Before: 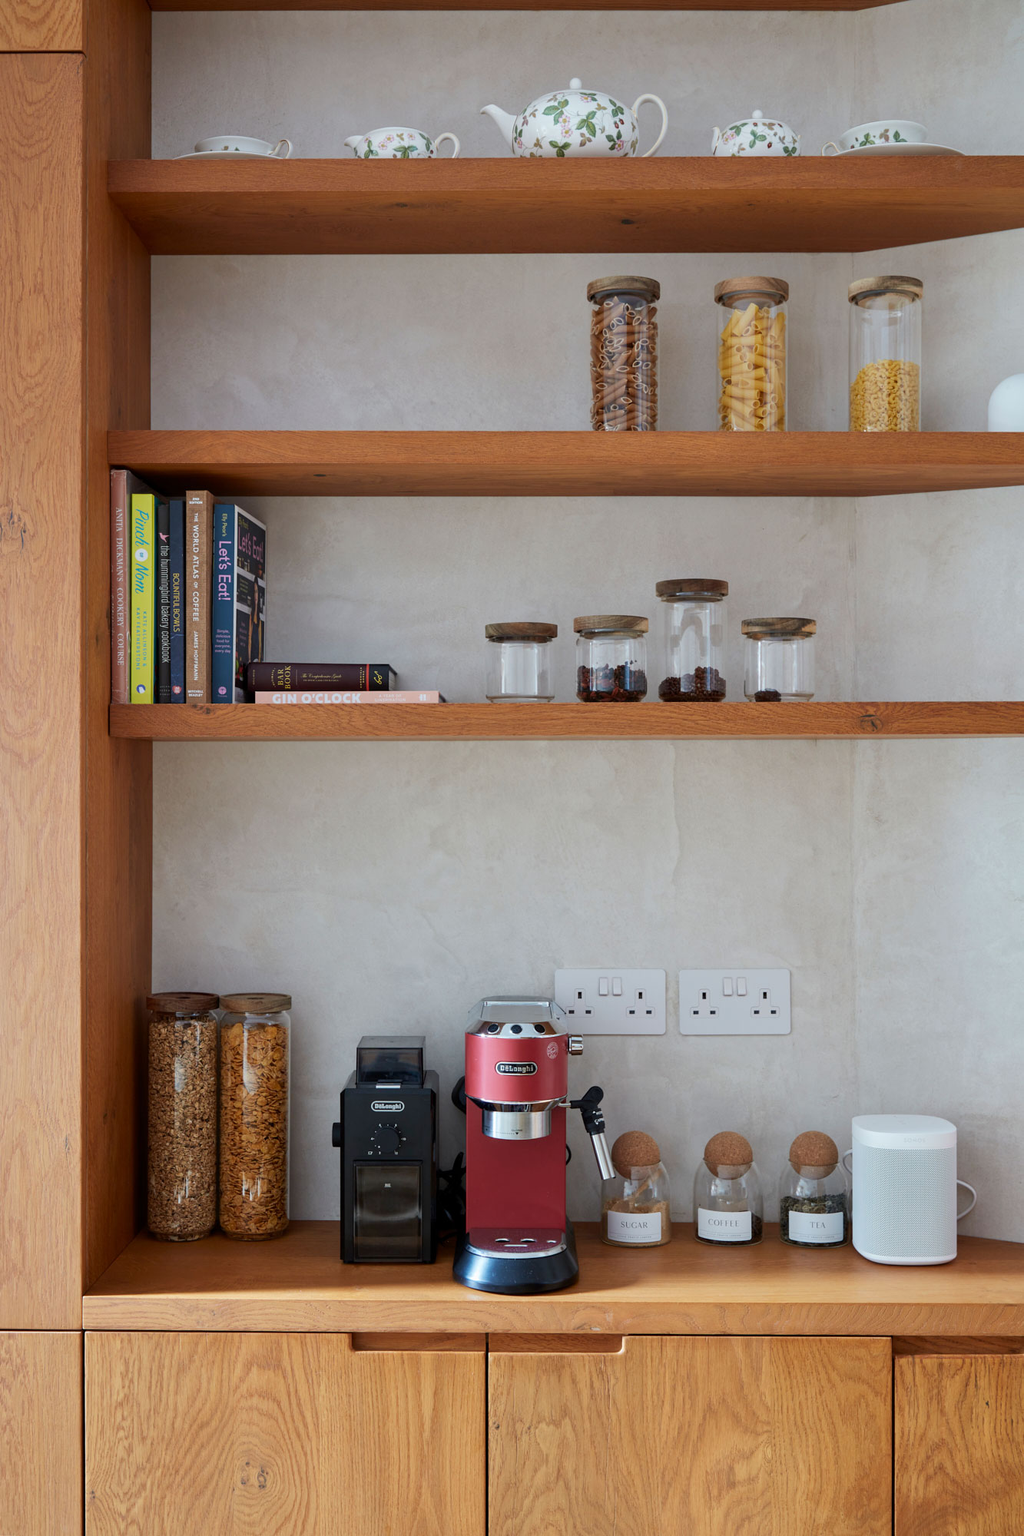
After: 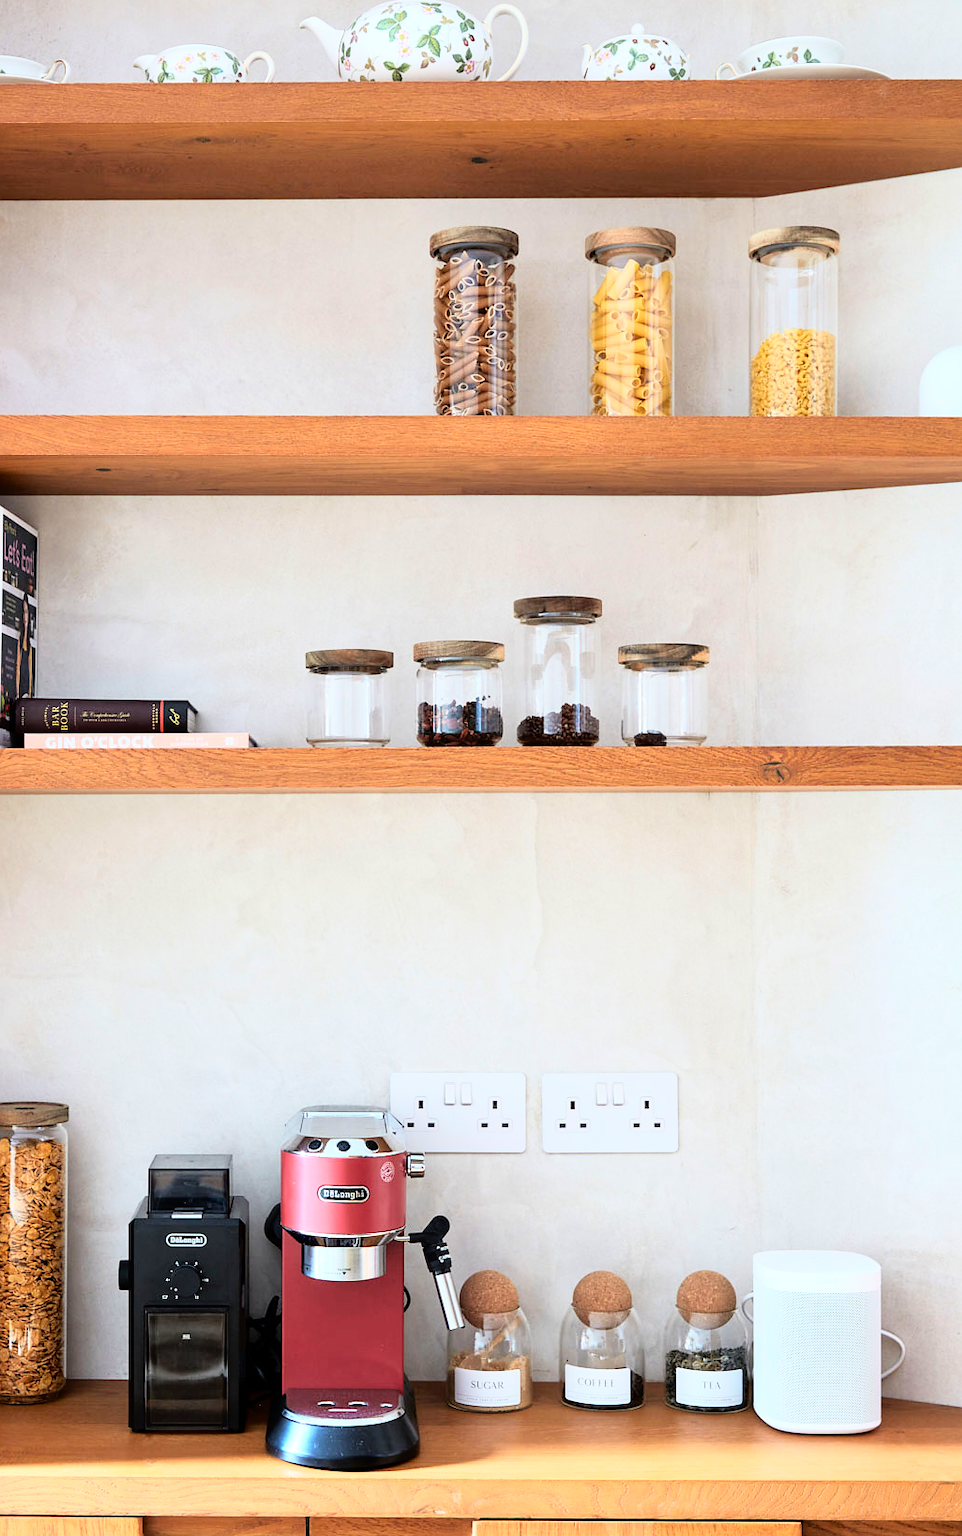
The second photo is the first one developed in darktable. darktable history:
crop: left 22.977%, top 5.906%, bottom 11.767%
sharpen: radius 0.992, threshold 0.959
base curve: curves: ch0 [(0, 0) (0.012, 0.01) (0.073, 0.168) (0.31, 0.711) (0.645, 0.957) (1, 1)]
